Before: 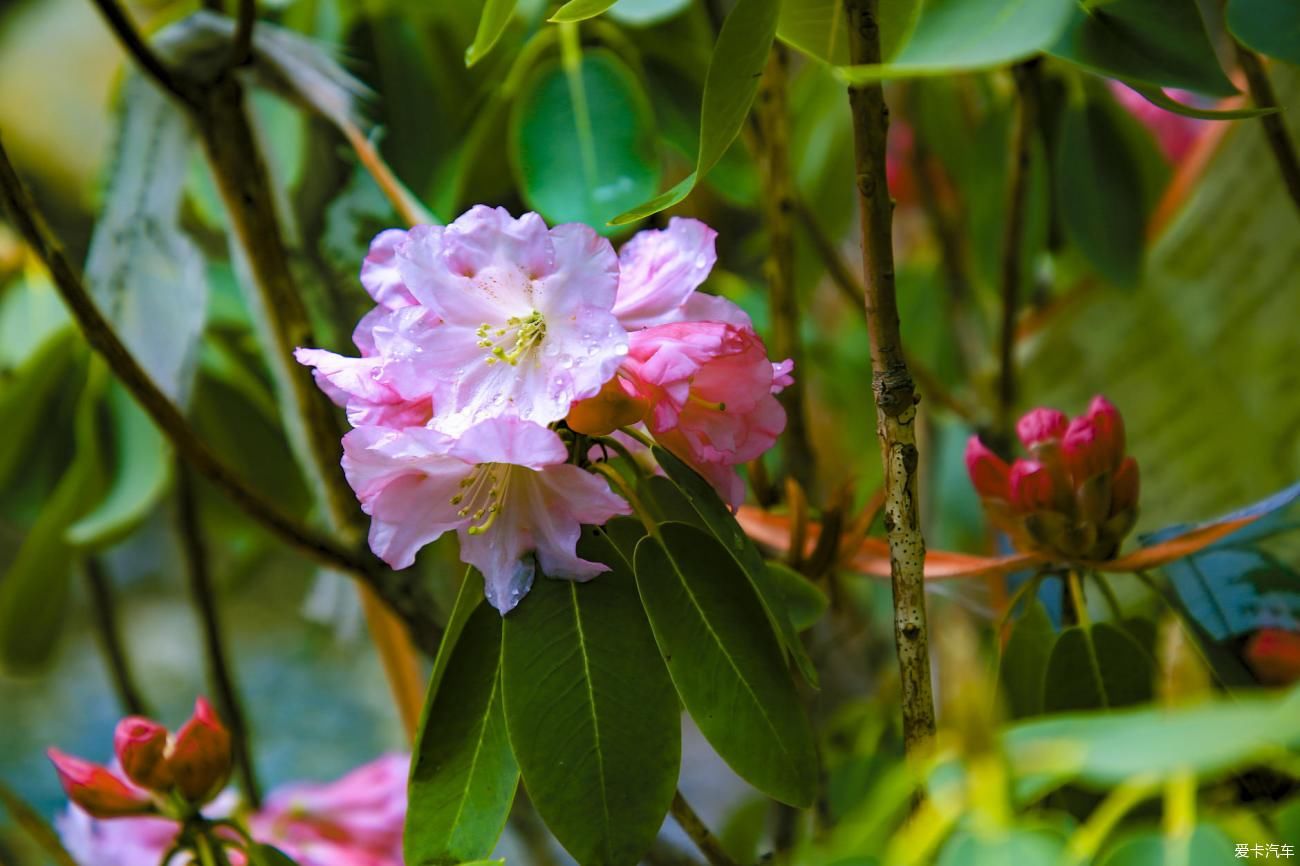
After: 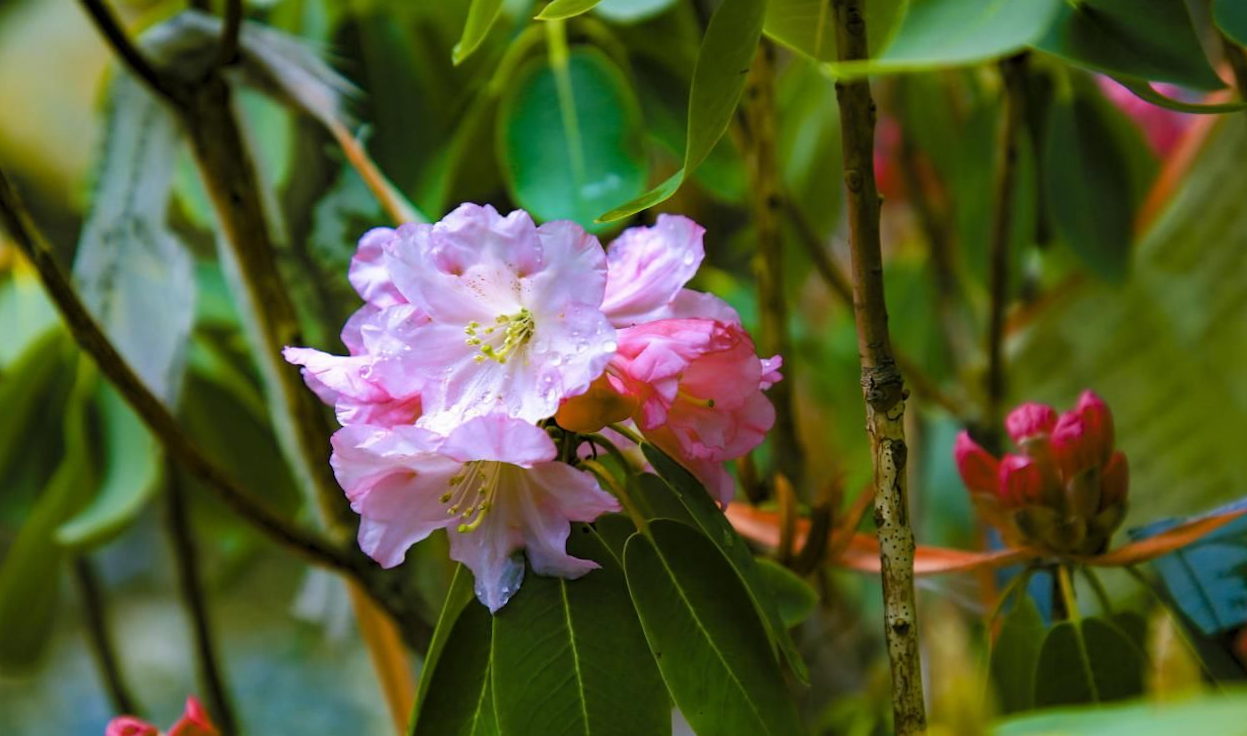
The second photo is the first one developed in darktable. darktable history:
crop and rotate: angle 0.315°, left 0.443%, right 2.789%, bottom 14.261%
